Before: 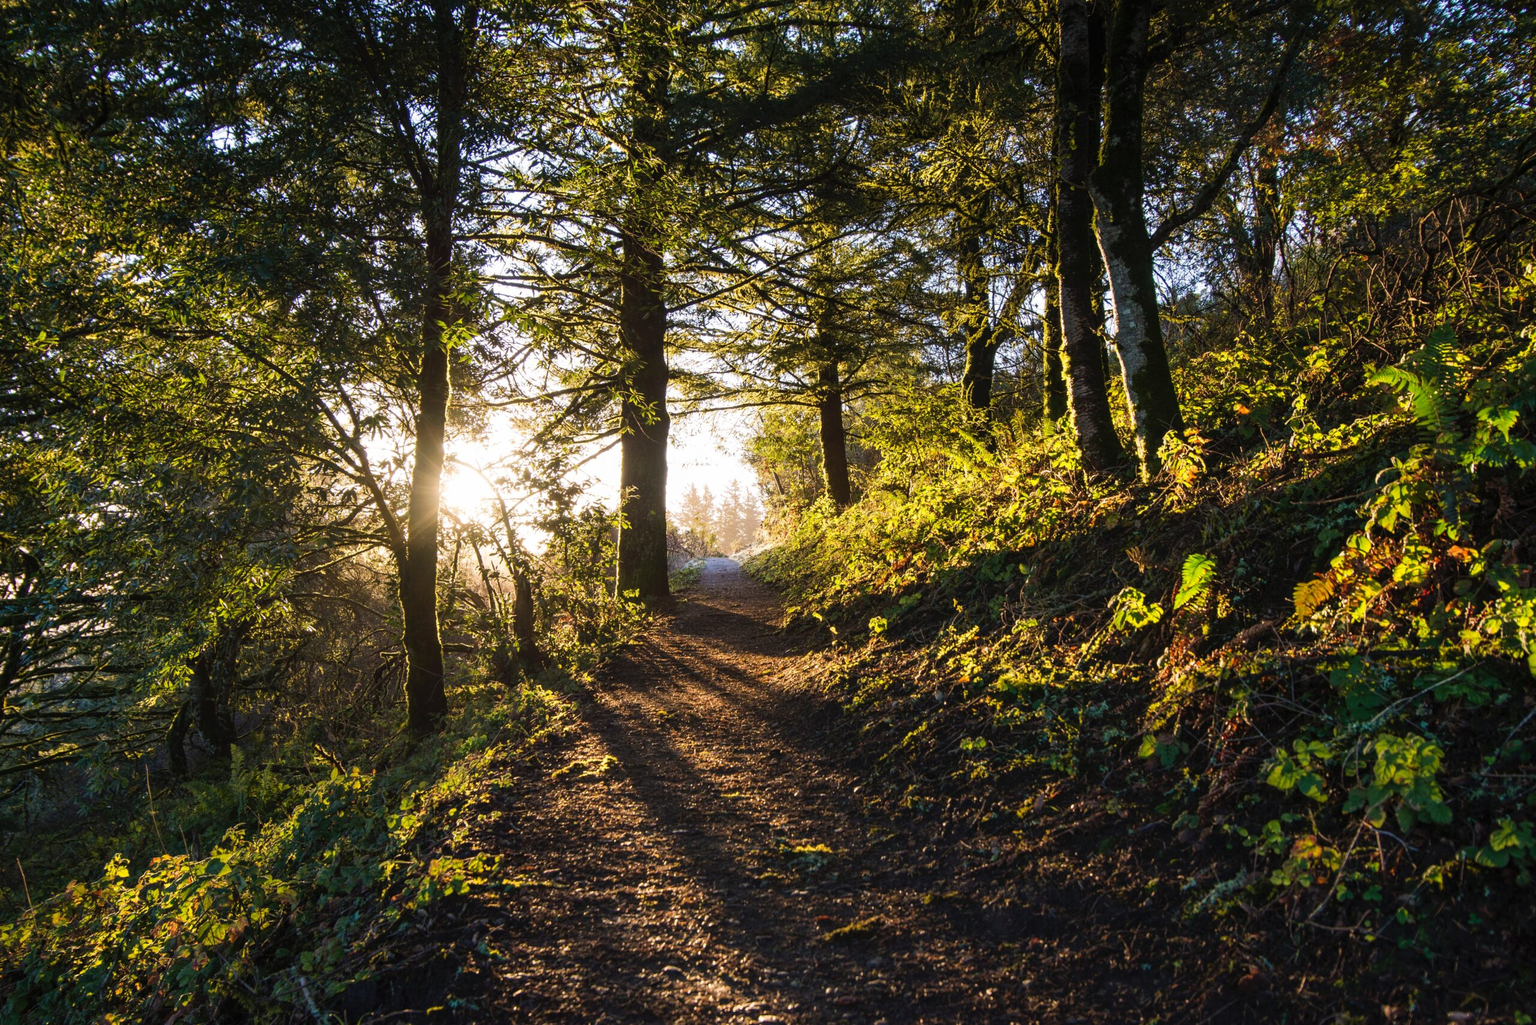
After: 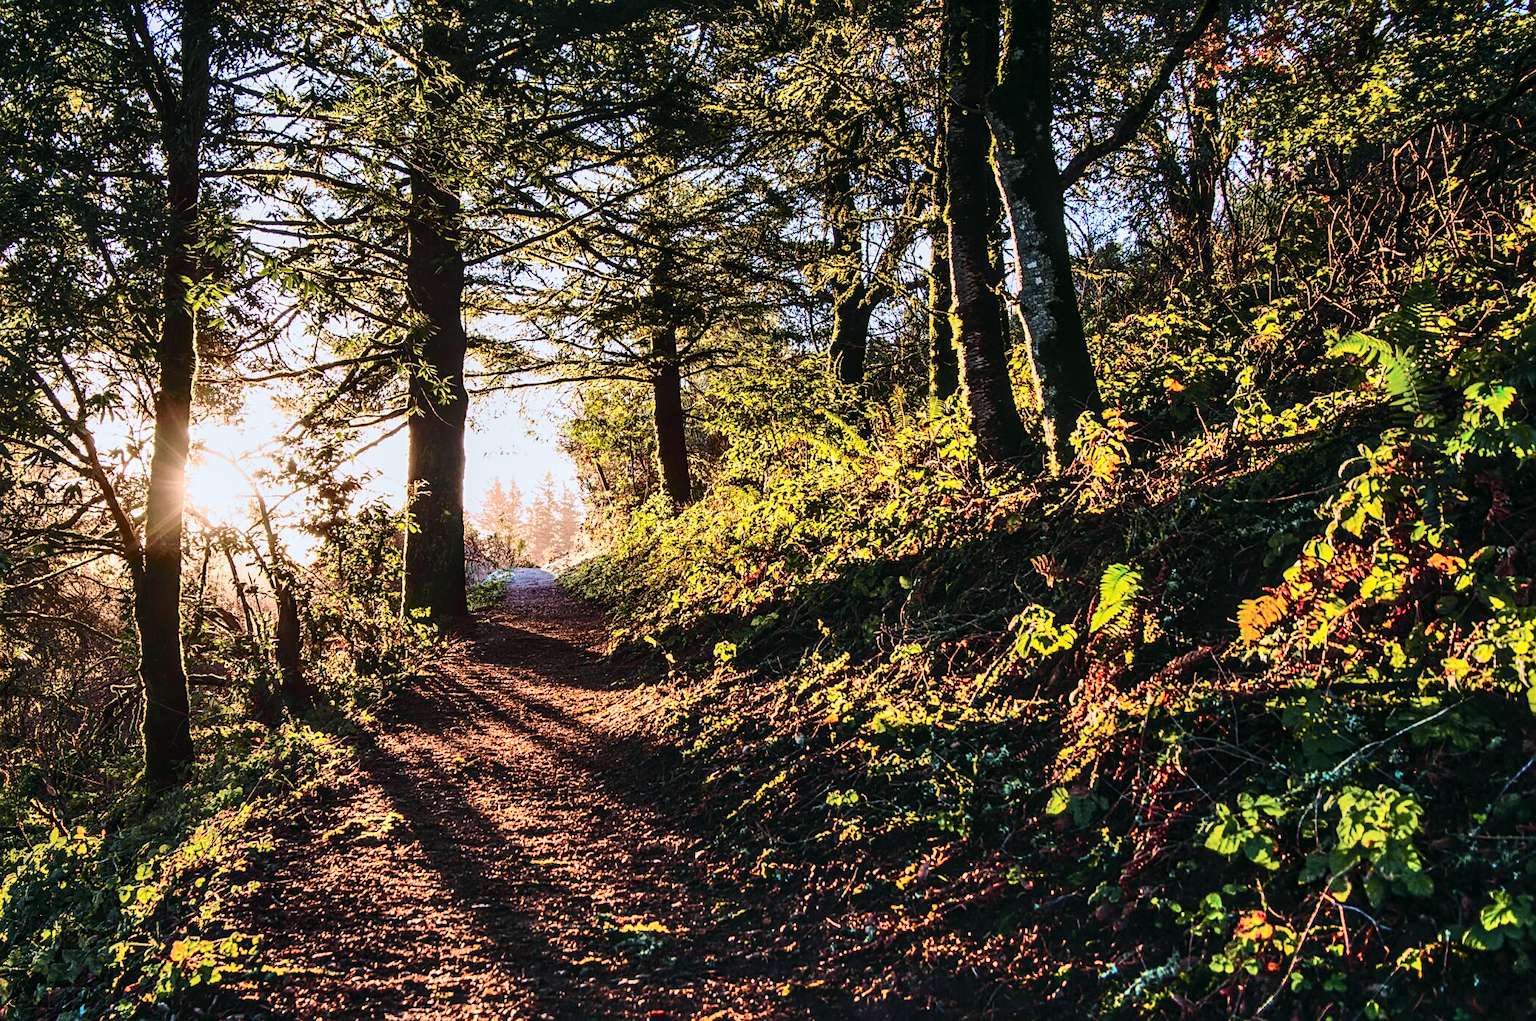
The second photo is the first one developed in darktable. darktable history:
local contrast: detail 130%
color correction: highlights a* -0.071, highlights b* -5.25, shadows a* -0.12, shadows b* -0.127
shadows and highlights: shadows 60.99, soften with gaussian
tone curve: curves: ch0 [(0, 0) (0.105, 0.068) (0.195, 0.162) (0.283, 0.283) (0.384, 0.404) (0.485, 0.531) (0.638, 0.681) (0.795, 0.879) (1, 0.977)]; ch1 [(0, 0) (0.161, 0.092) (0.35, 0.33) (0.379, 0.401) (0.456, 0.469) (0.504, 0.501) (0.512, 0.523) (0.58, 0.597) (0.635, 0.646) (1, 1)]; ch2 [(0, 0) (0.371, 0.362) (0.437, 0.437) (0.5, 0.5) (0.53, 0.523) (0.56, 0.58) (0.622, 0.606) (1, 1)], color space Lab, independent channels, preserve colors none
sharpen: on, module defaults
base curve: curves: ch0 [(0, 0) (0.073, 0.04) (0.157, 0.139) (0.492, 0.492) (0.758, 0.758) (1, 1)], preserve colors none
crop: left 18.91%, top 9.487%, right 0%, bottom 9.744%
